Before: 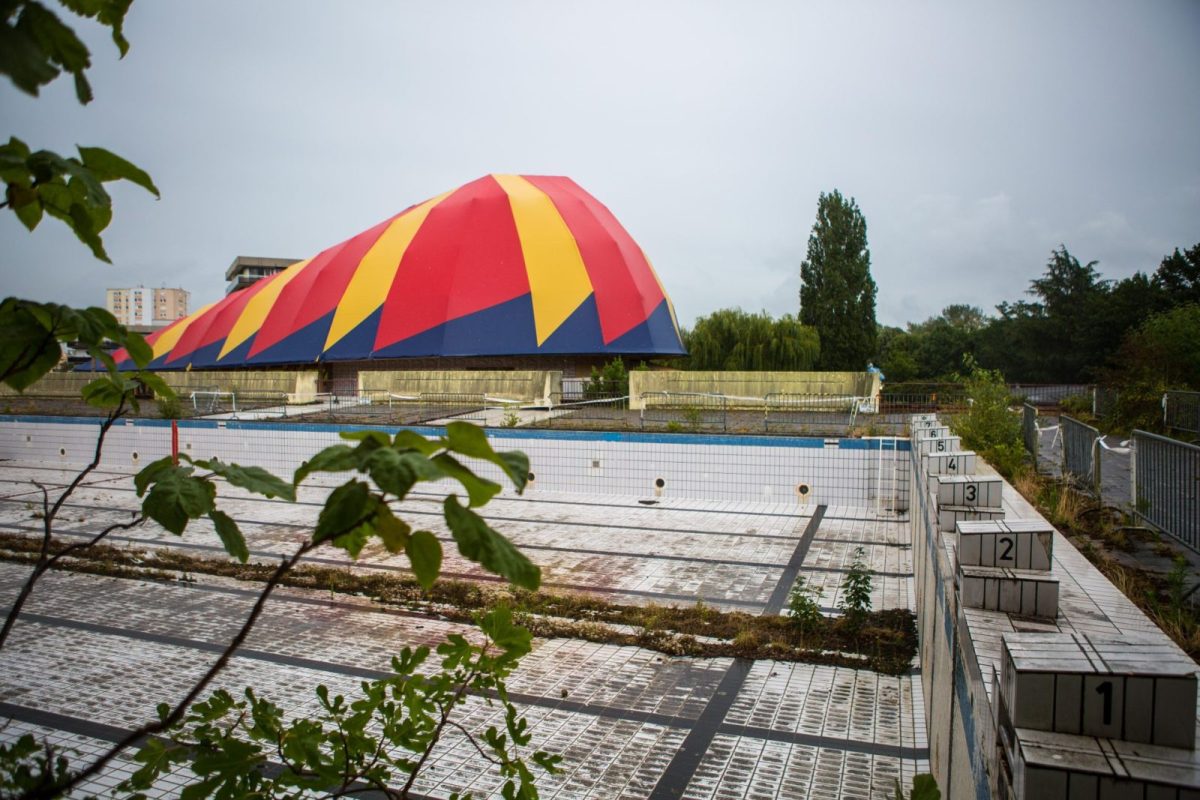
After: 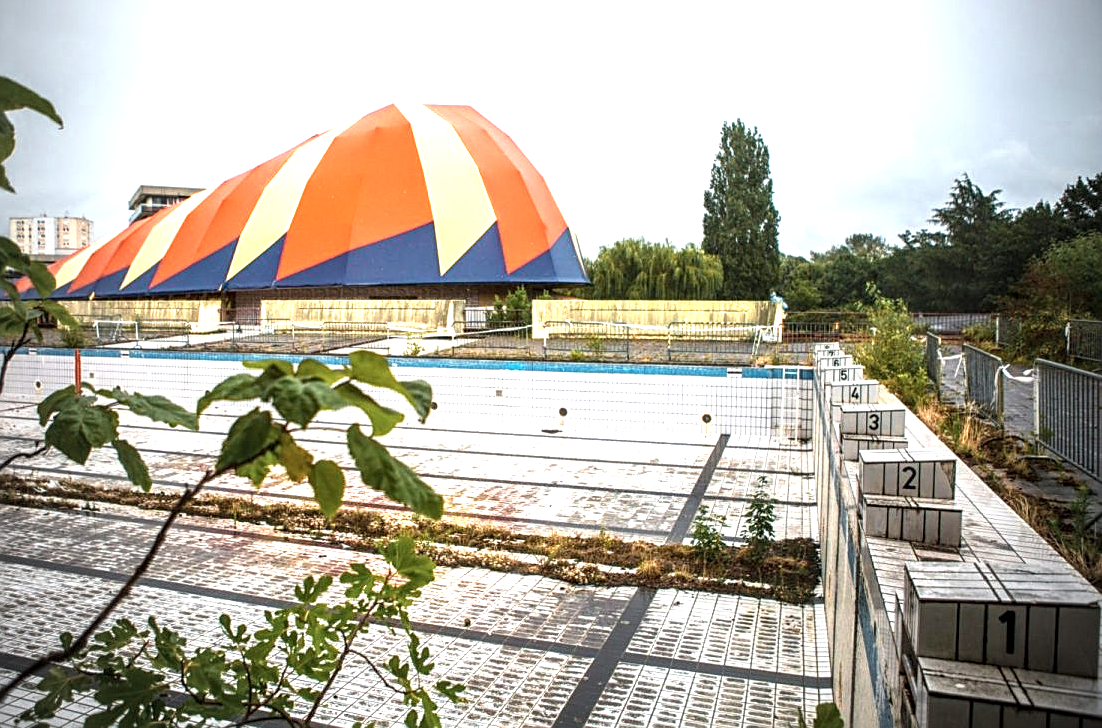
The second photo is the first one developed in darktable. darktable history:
color zones: curves: ch0 [(0.018, 0.548) (0.197, 0.654) (0.425, 0.447) (0.605, 0.658) (0.732, 0.579)]; ch1 [(0.105, 0.531) (0.224, 0.531) (0.386, 0.39) (0.618, 0.456) (0.732, 0.456) (0.956, 0.421)]; ch2 [(0.039, 0.583) (0.215, 0.465) (0.399, 0.544) (0.465, 0.548) (0.614, 0.447) (0.724, 0.43) (0.882, 0.623) (0.956, 0.632)]
crop and rotate: left 8.146%, top 8.97%
sharpen: on, module defaults
local contrast: detail 130%
vignetting: center (0.038, -0.095)
exposure: exposure 1.001 EV, compensate exposure bias true, compensate highlight preservation false
